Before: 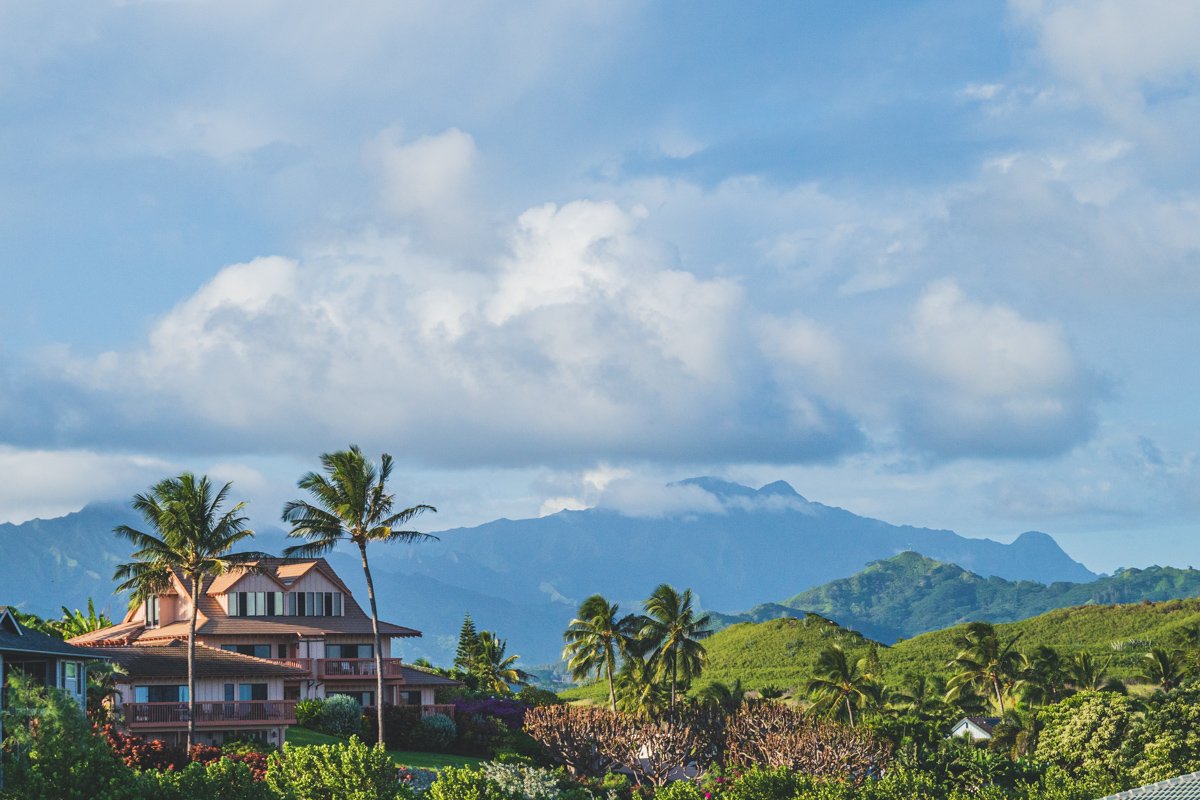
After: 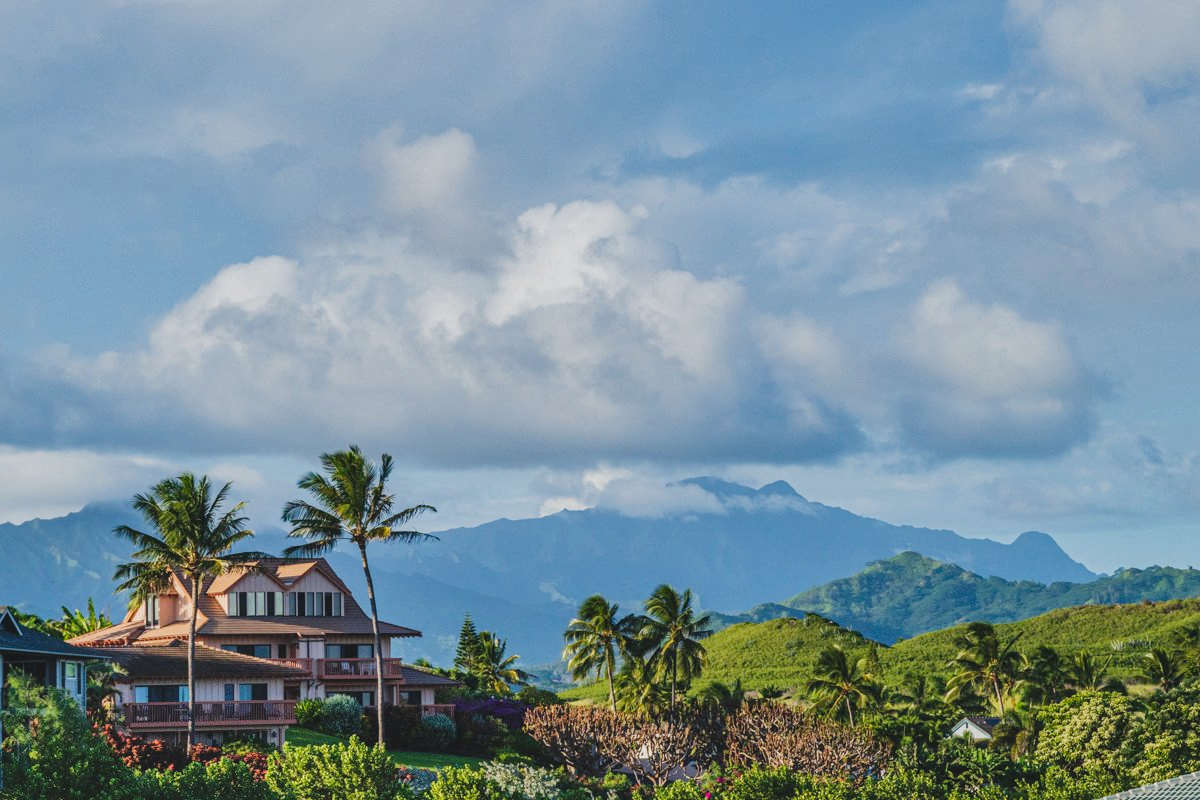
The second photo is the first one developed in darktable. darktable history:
tone curve: curves: ch0 [(0, 0) (0.068, 0.031) (0.183, 0.13) (0.341, 0.319) (0.547, 0.545) (0.828, 0.817) (1, 0.968)]; ch1 [(0, 0) (0.23, 0.166) (0.34, 0.308) (0.371, 0.337) (0.429, 0.408) (0.477, 0.466) (0.499, 0.5) (0.529, 0.528) (0.559, 0.578) (0.743, 0.798) (1, 1)]; ch2 [(0, 0) (0.431, 0.419) (0.495, 0.502) (0.524, 0.525) (0.568, 0.543) (0.6, 0.597) (0.634, 0.644) (0.728, 0.722) (1, 1)], preserve colors none
exposure: exposure -0.07 EV, compensate exposure bias true, compensate highlight preservation false
local contrast: detail 110%
shadows and highlights: soften with gaussian
